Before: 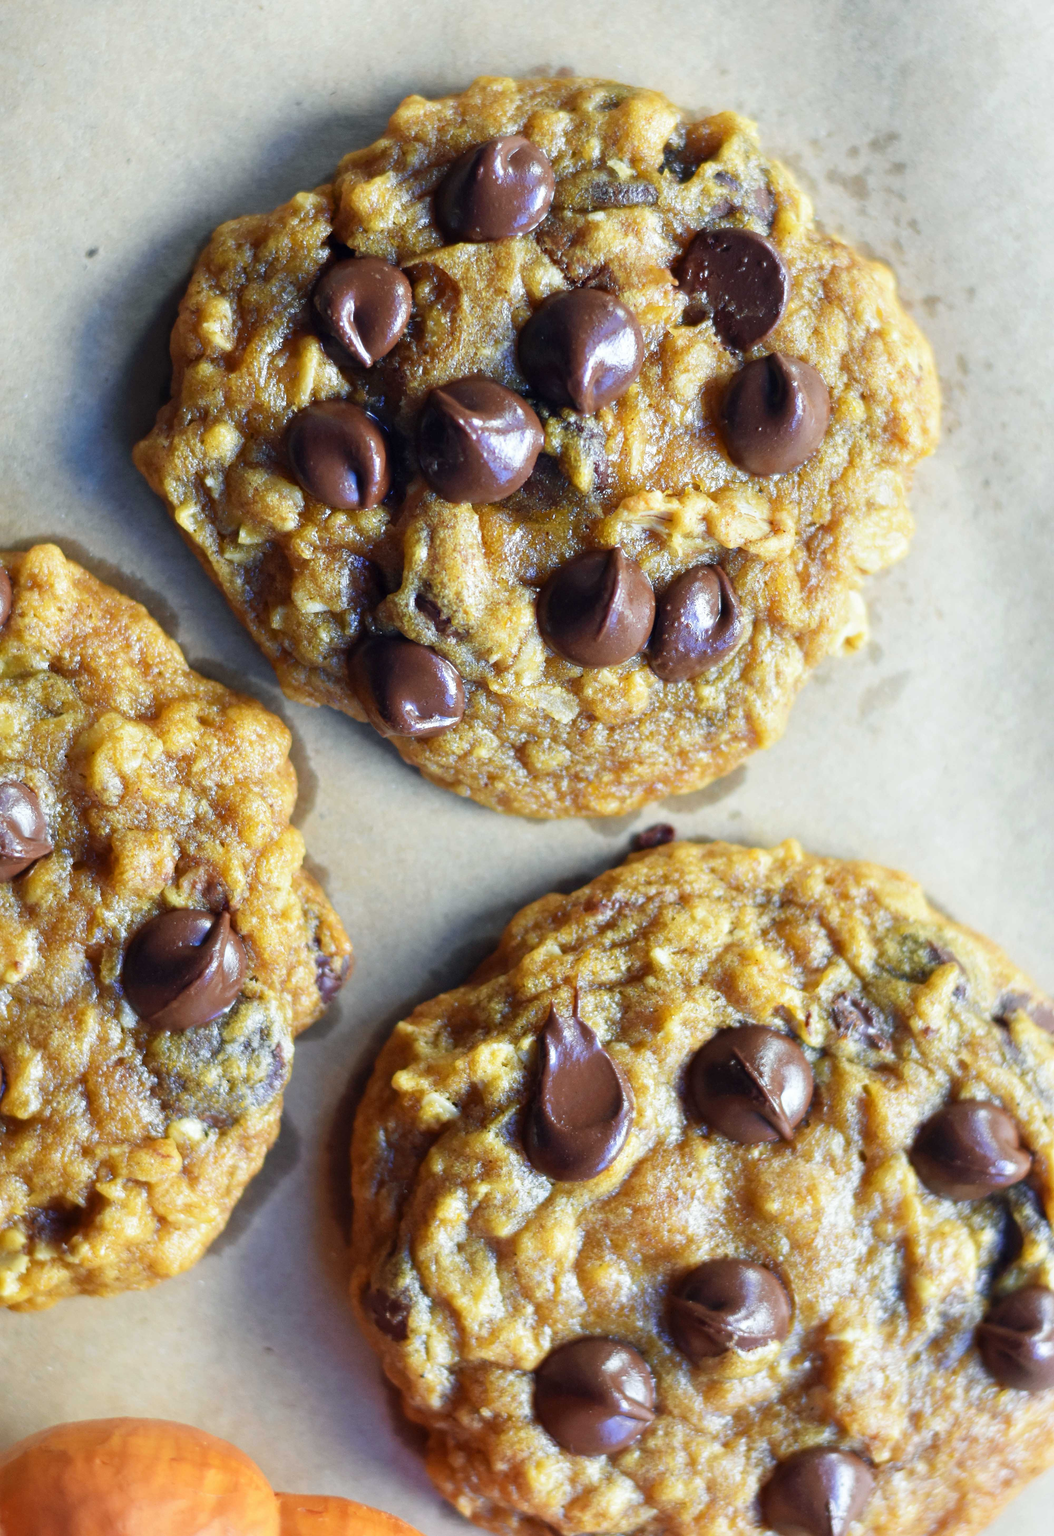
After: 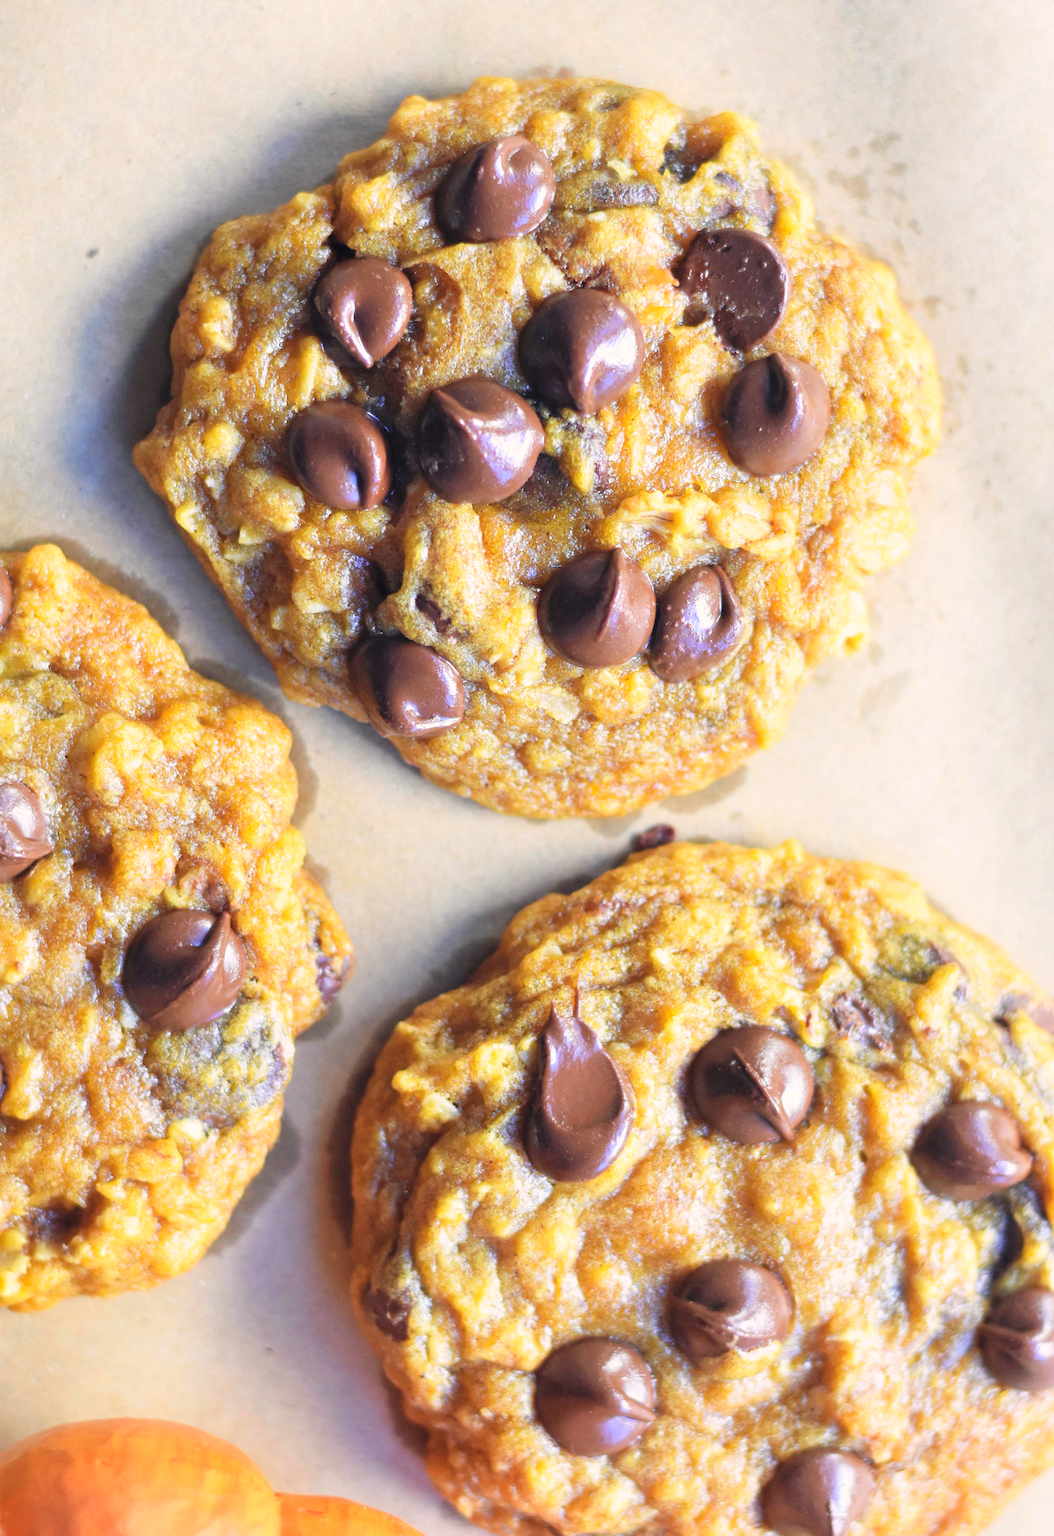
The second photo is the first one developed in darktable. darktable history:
color correction: highlights a* 5.86, highlights b* 4.83
contrast brightness saturation: contrast 0.105, brightness 0.309, saturation 0.144
